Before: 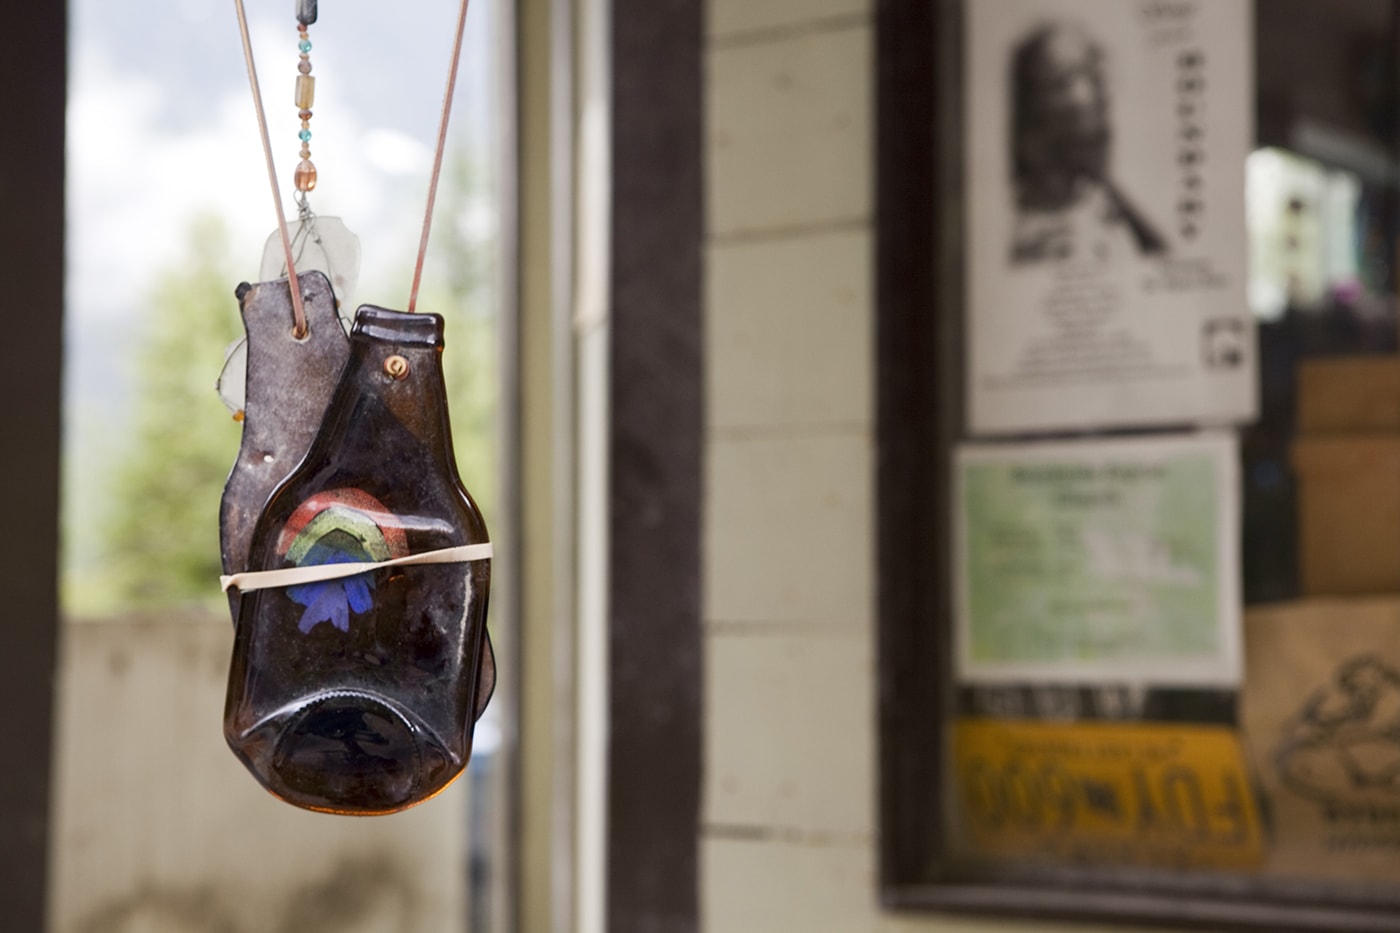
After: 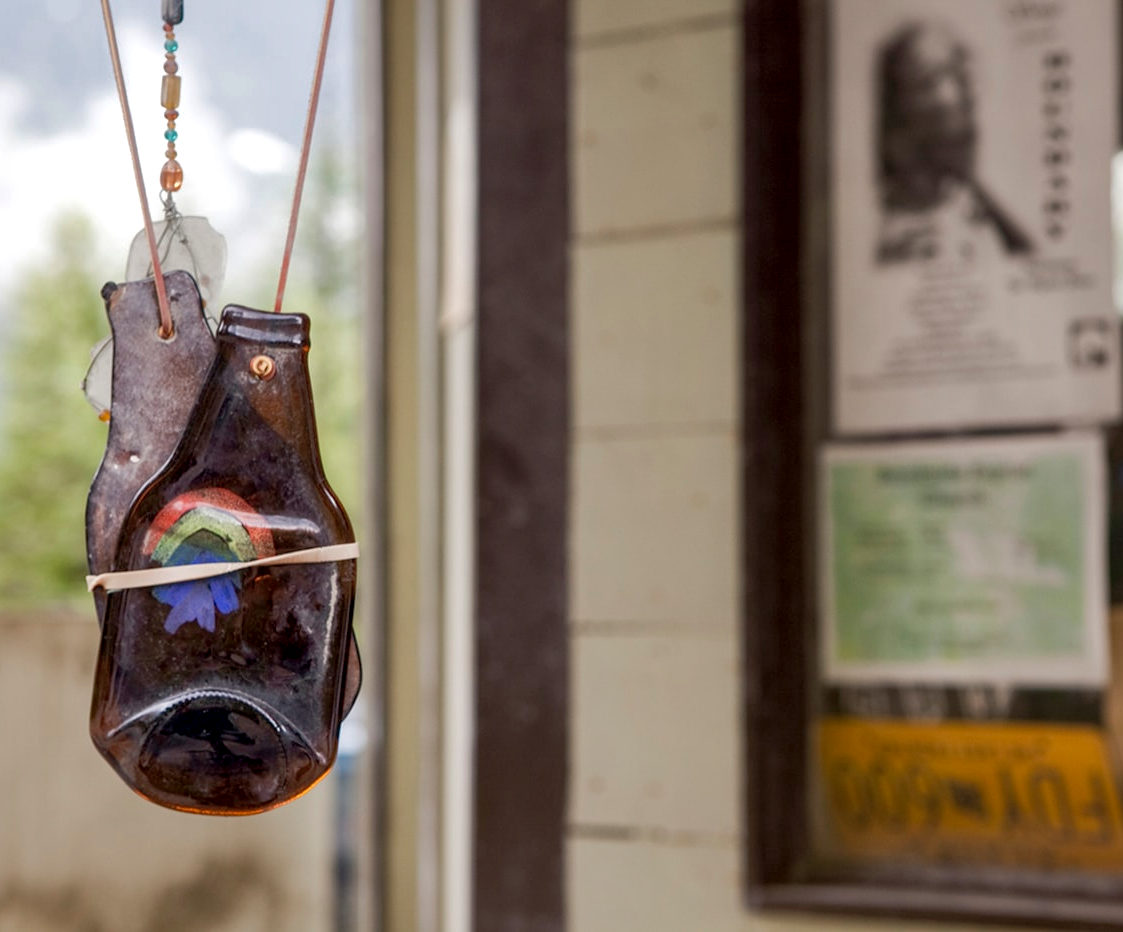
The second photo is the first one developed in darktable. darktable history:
crop and rotate: left 9.587%, right 10.164%
shadows and highlights: on, module defaults
local contrast: on, module defaults
